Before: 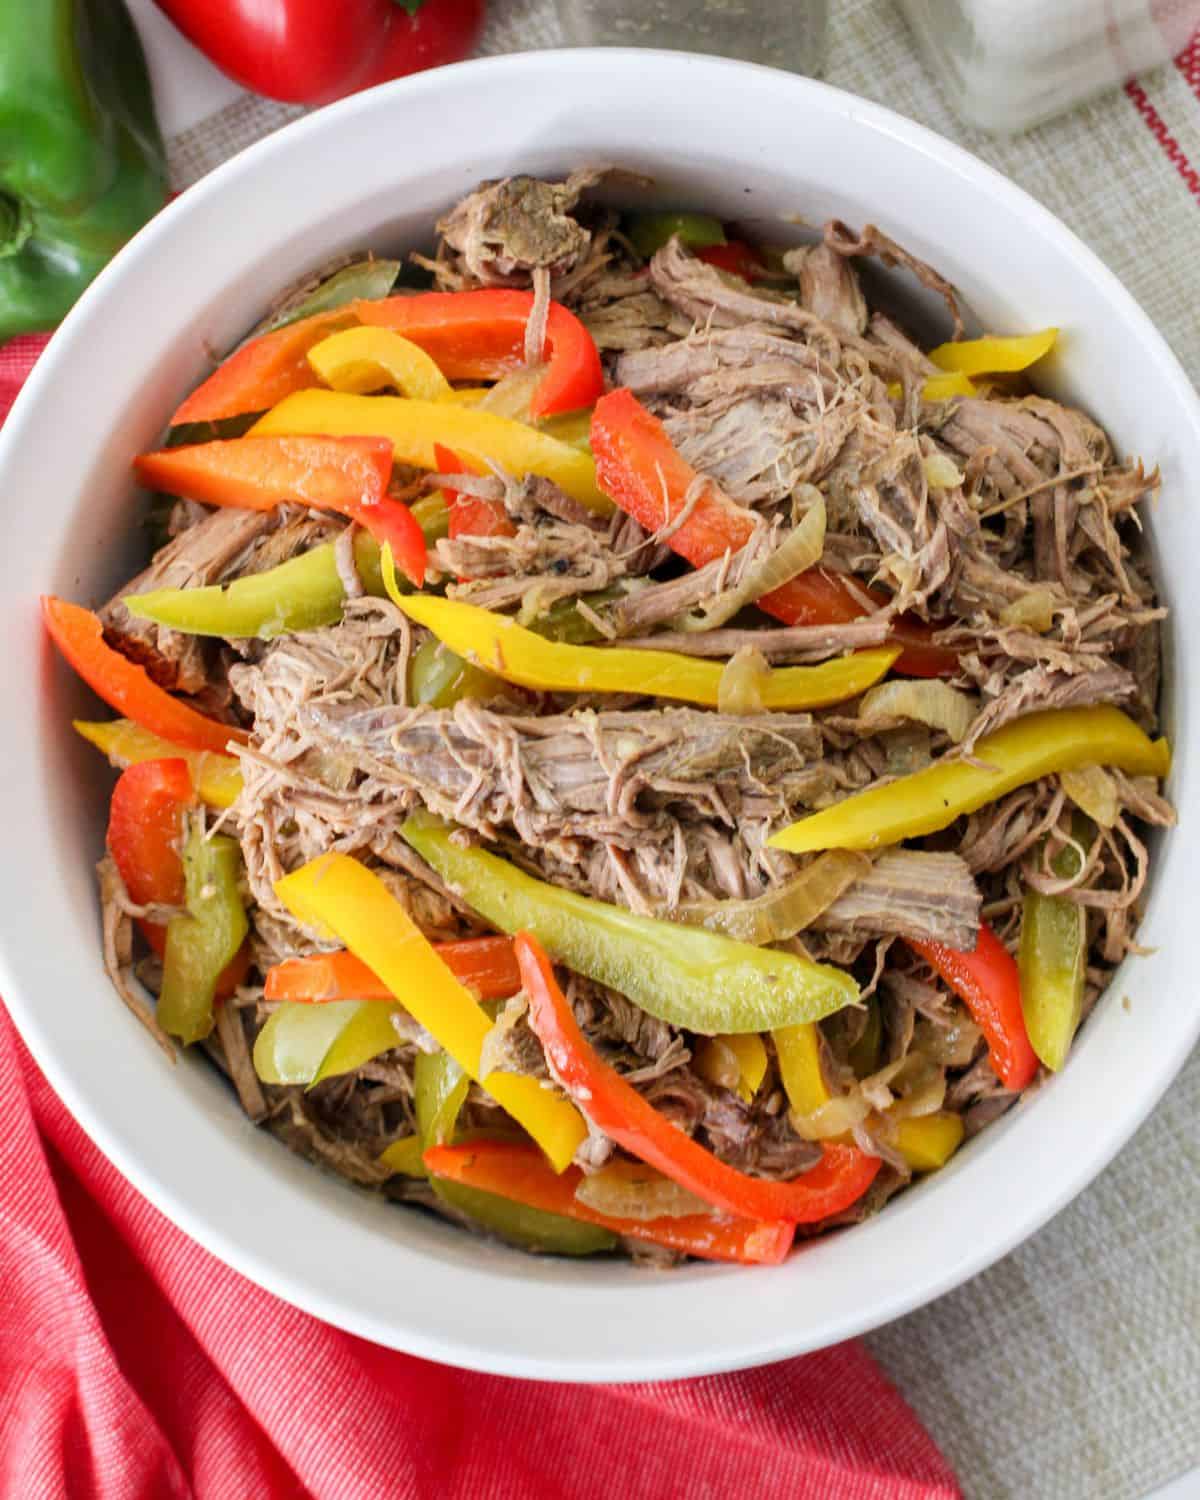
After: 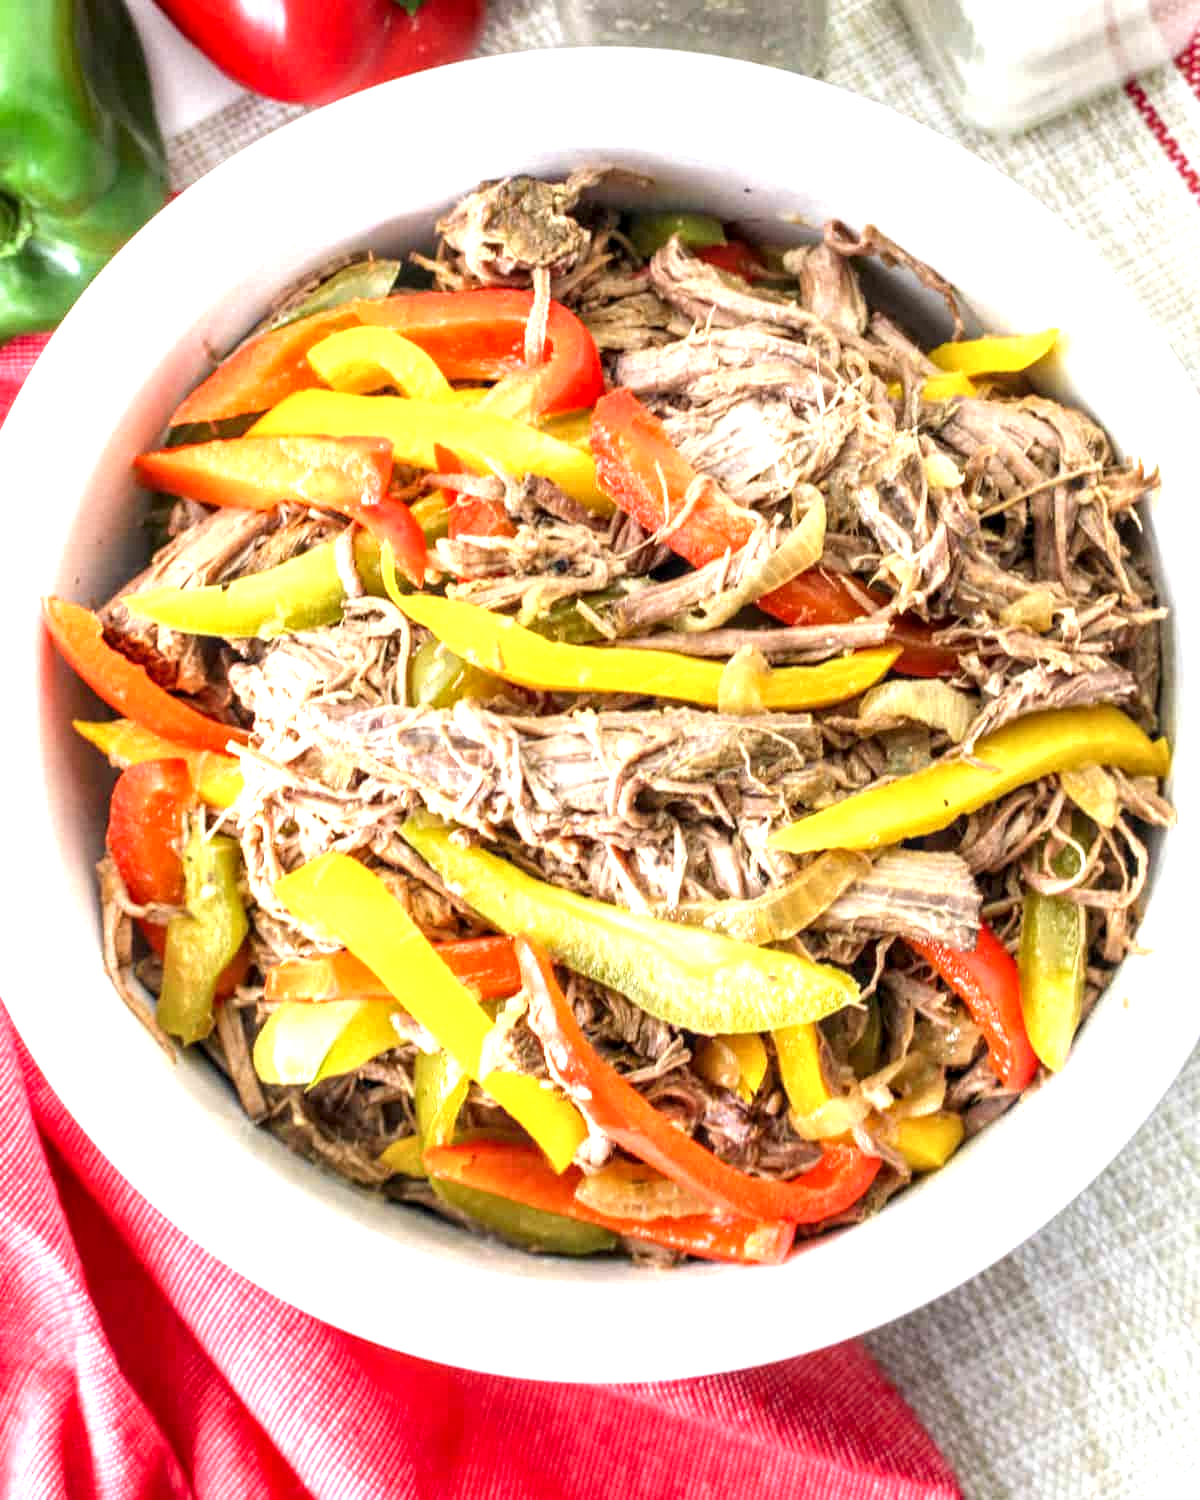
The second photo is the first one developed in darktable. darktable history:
local contrast: detail 142%
exposure: black level correction 0, exposure 1.102 EV, compensate highlight preservation false
